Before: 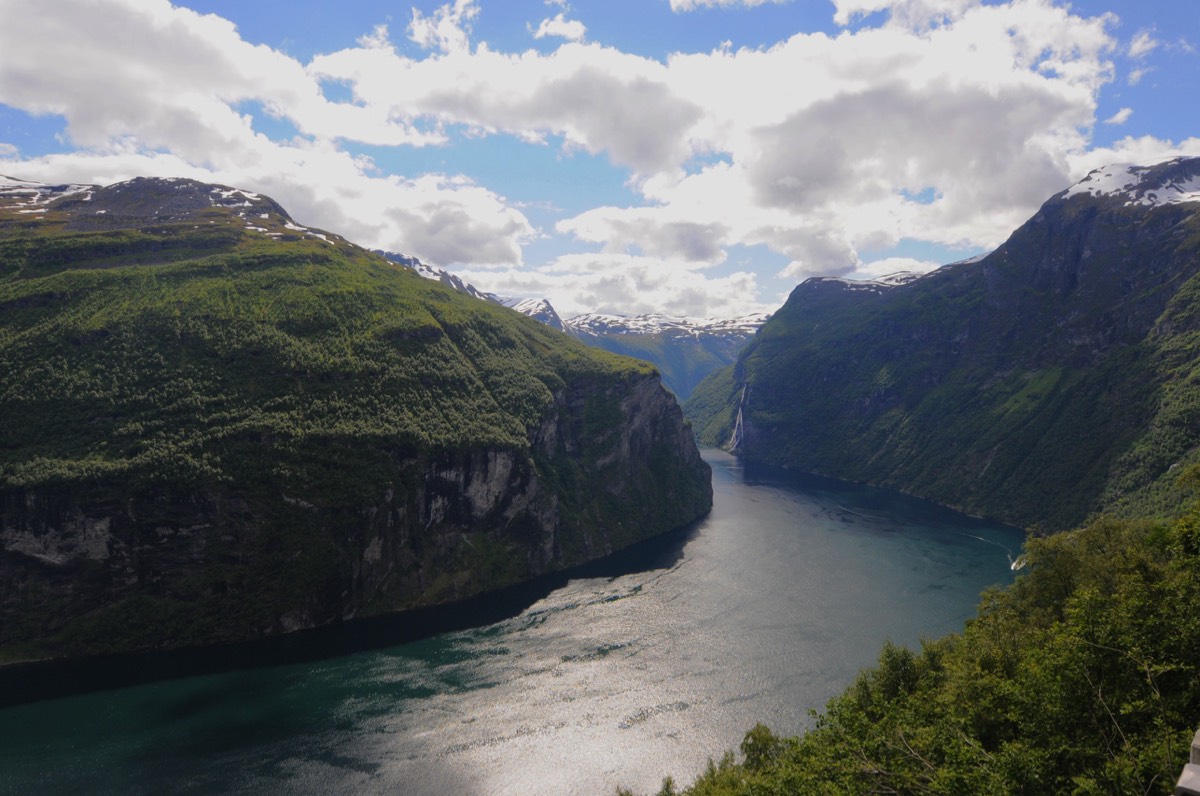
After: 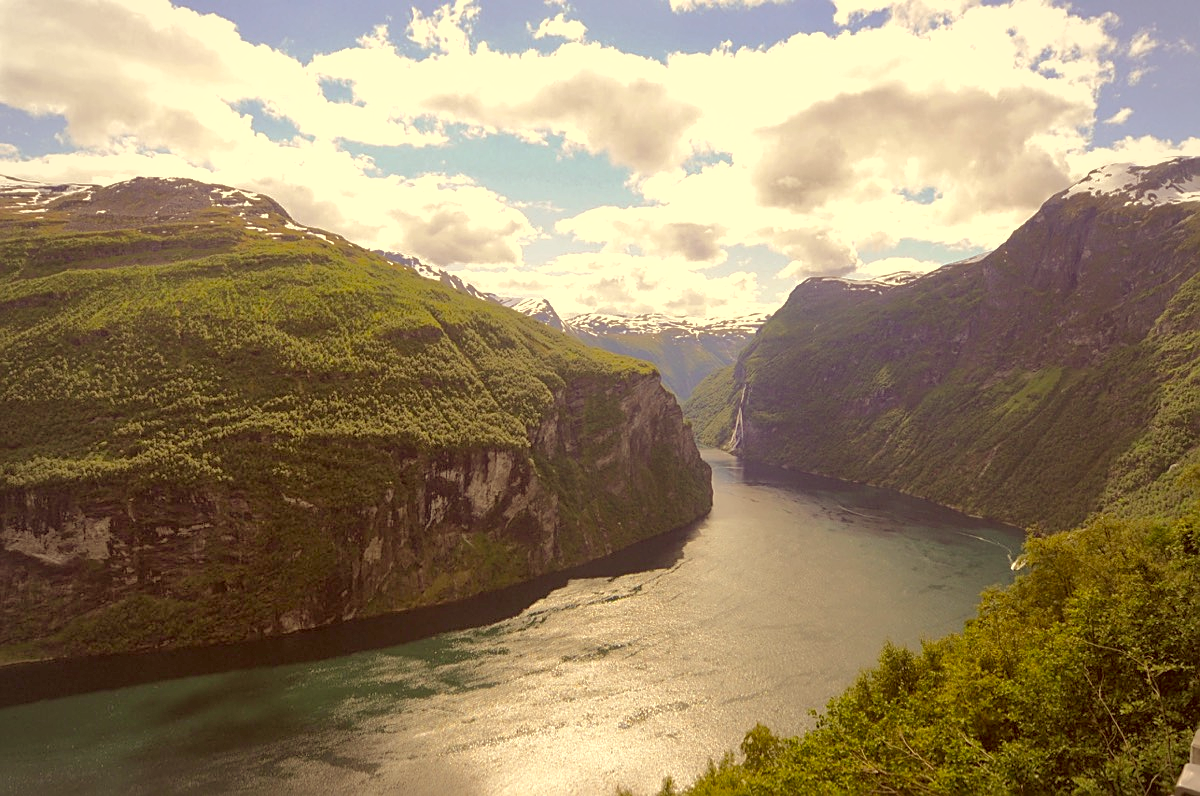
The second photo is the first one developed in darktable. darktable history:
color correction: highlights a* 1.08, highlights b* 24.87, shadows a* 15.7, shadows b* 24.54
sharpen: on, module defaults
exposure: black level correction 0, exposure 0.498 EV, compensate highlight preservation false
shadows and highlights: on, module defaults
vignetting: fall-off radius 94.41%, brightness -0.264
